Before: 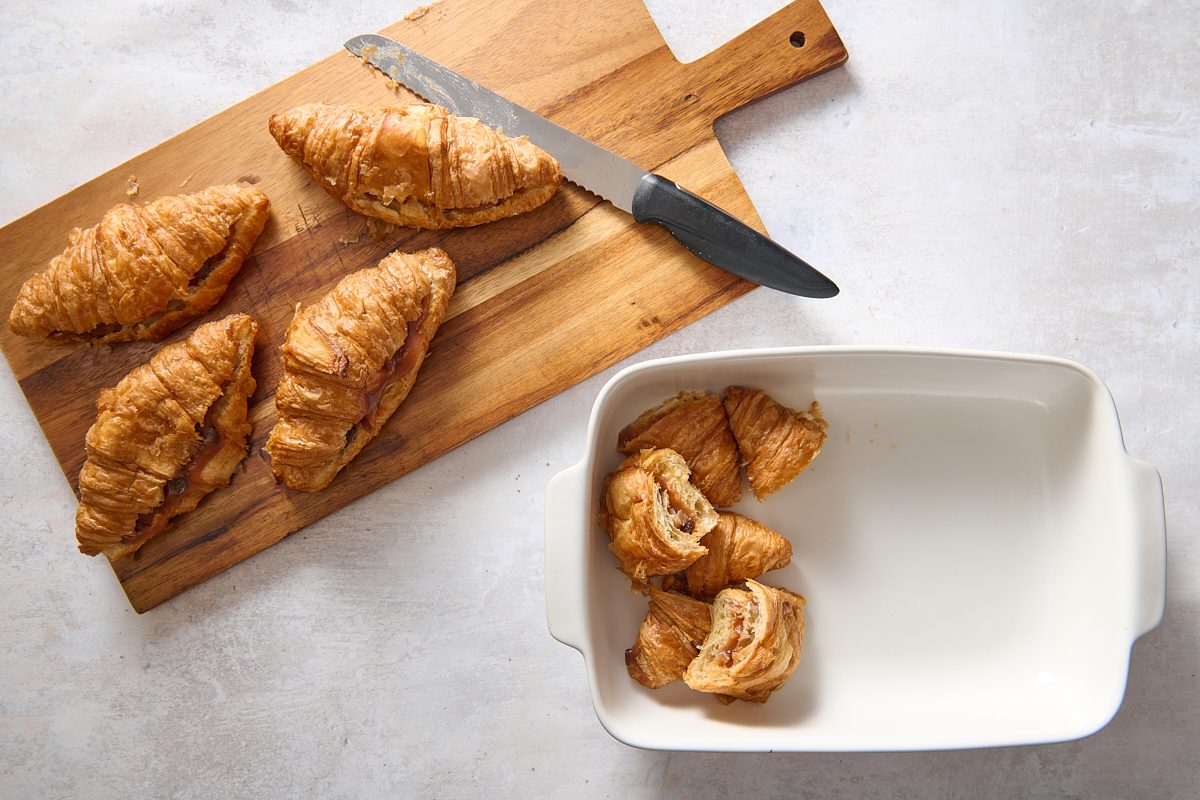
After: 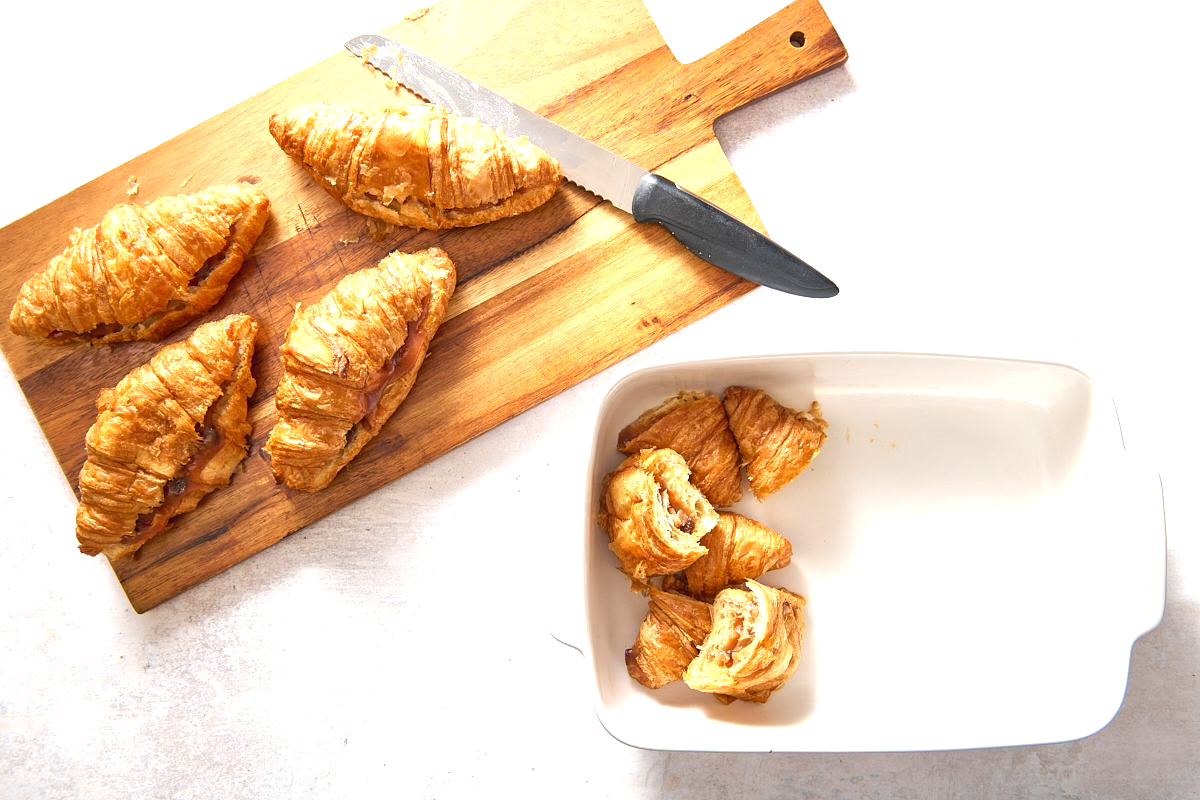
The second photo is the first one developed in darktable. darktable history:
exposure: black level correction 0.001, exposure 1.051 EV, compensate exposure bias true, compensate highlight preservation false
